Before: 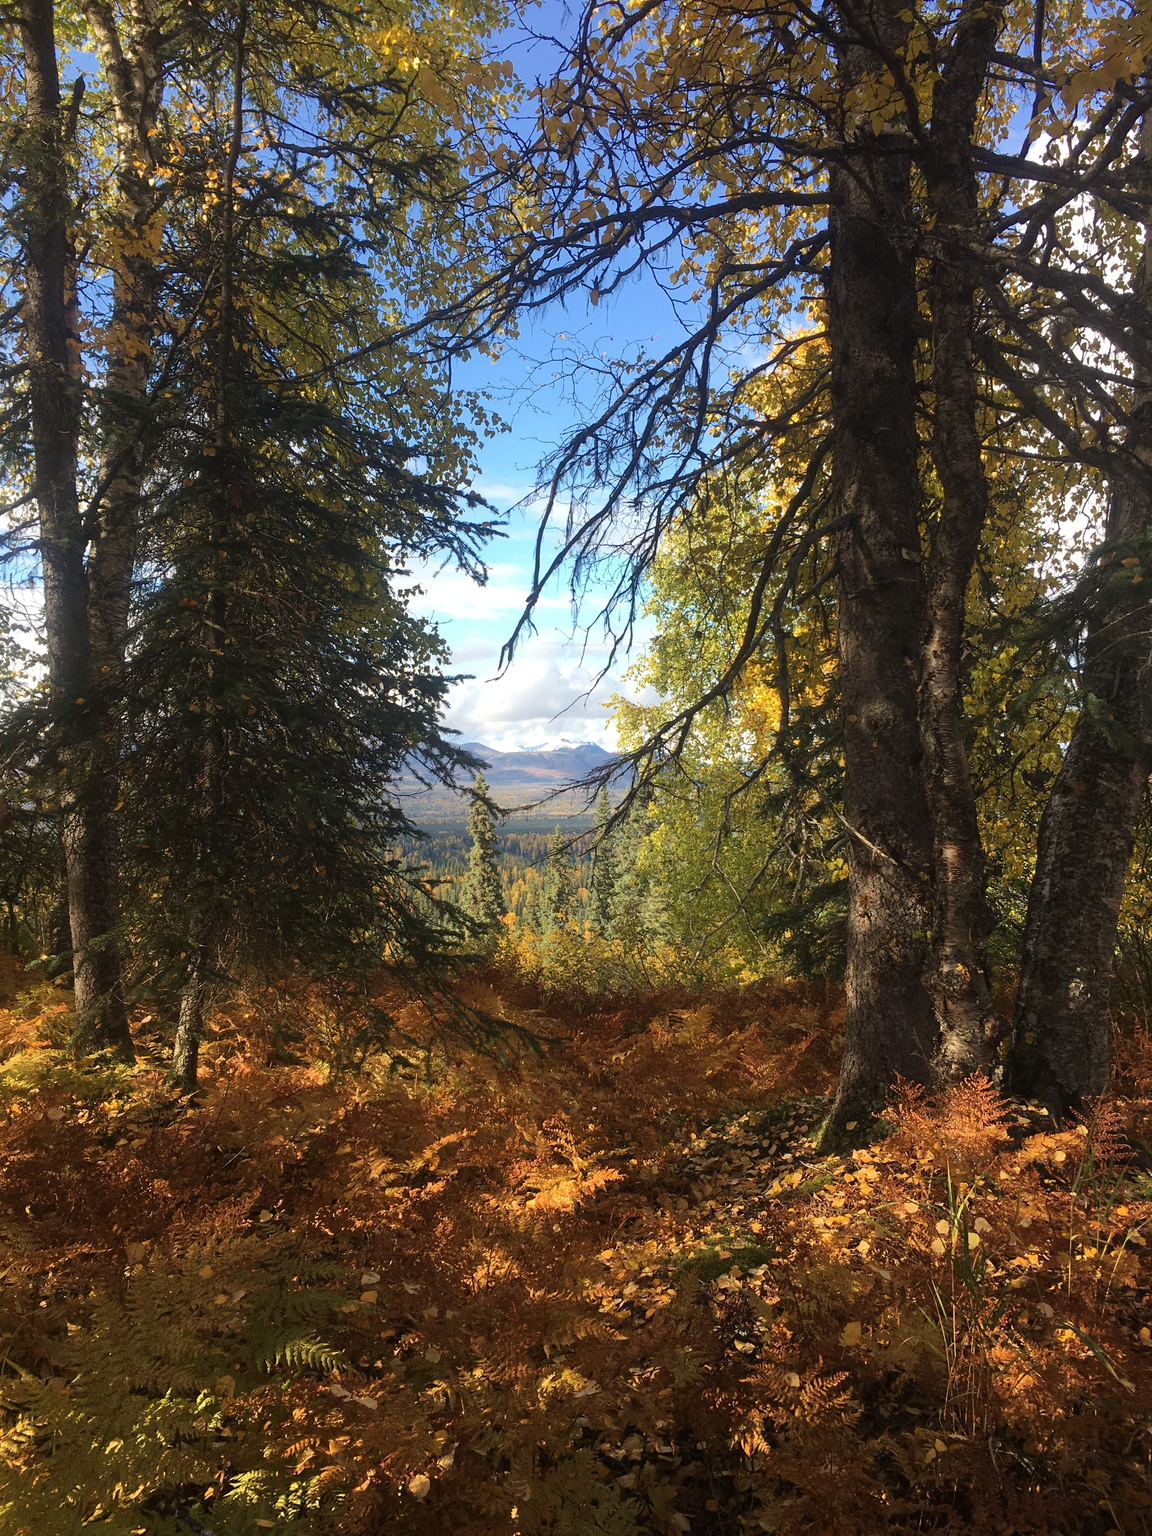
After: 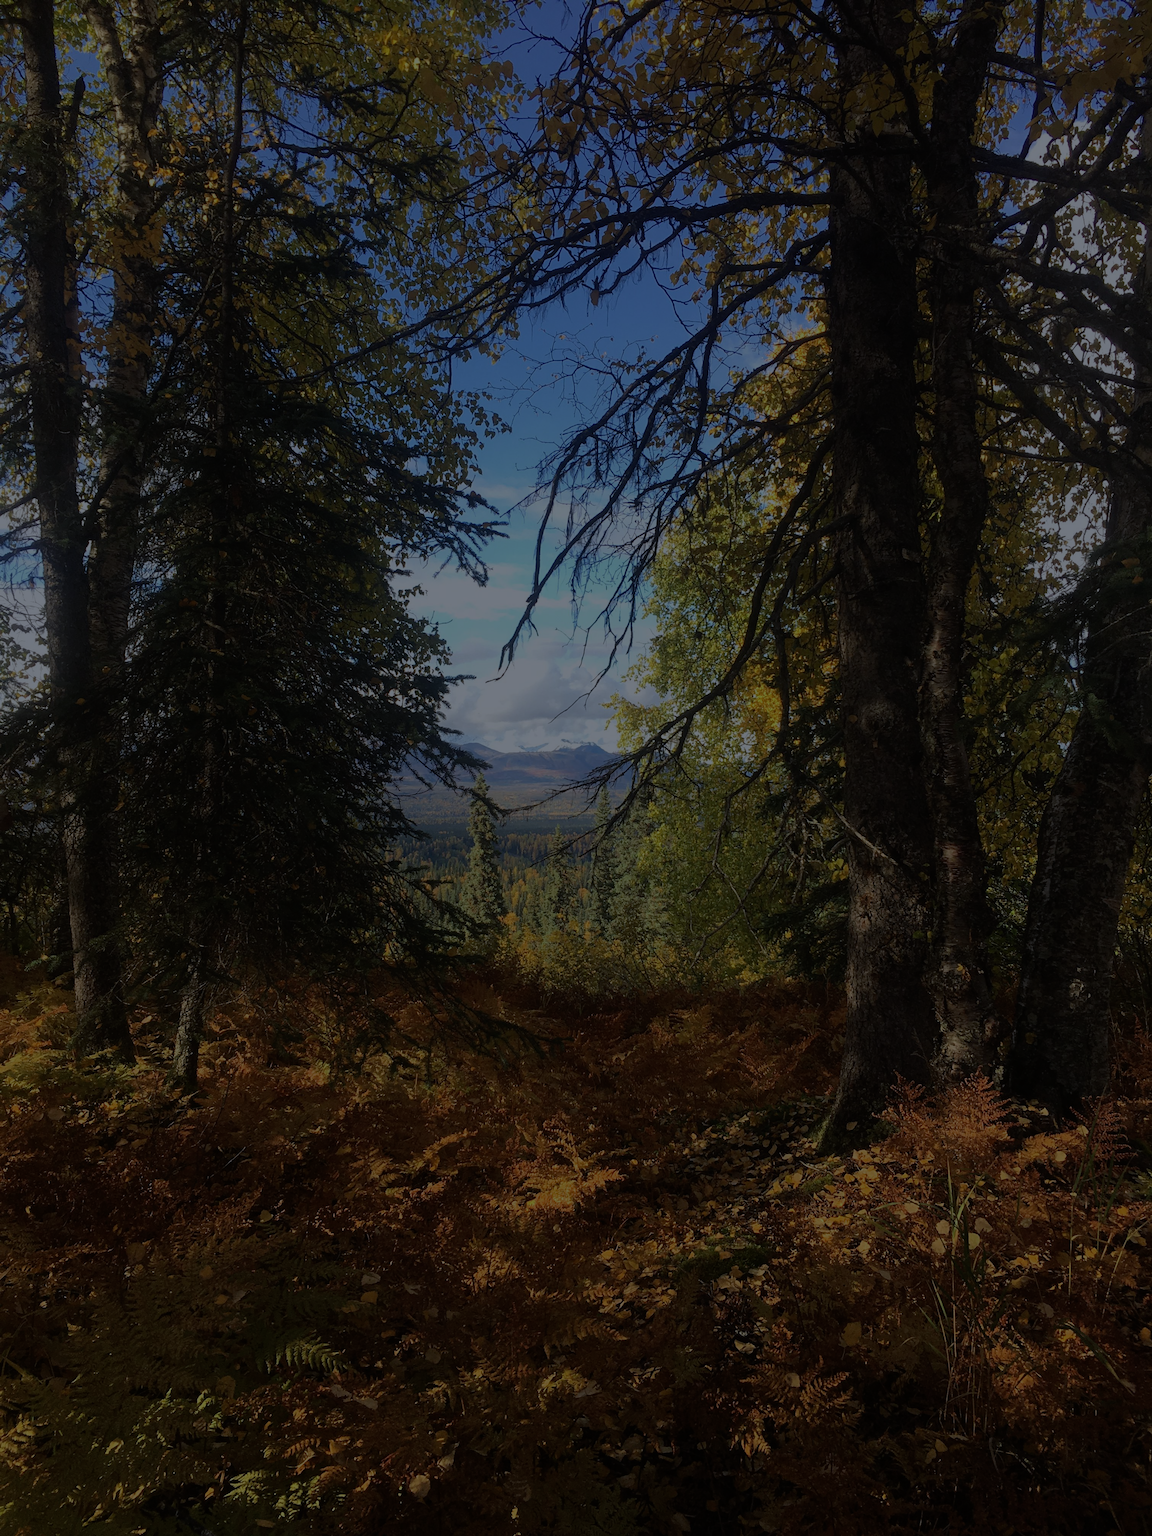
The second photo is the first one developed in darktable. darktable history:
exposure: exposure -2.446 EV, compensate highlight preservation false
white balance: red 0.954, blue 1.079
